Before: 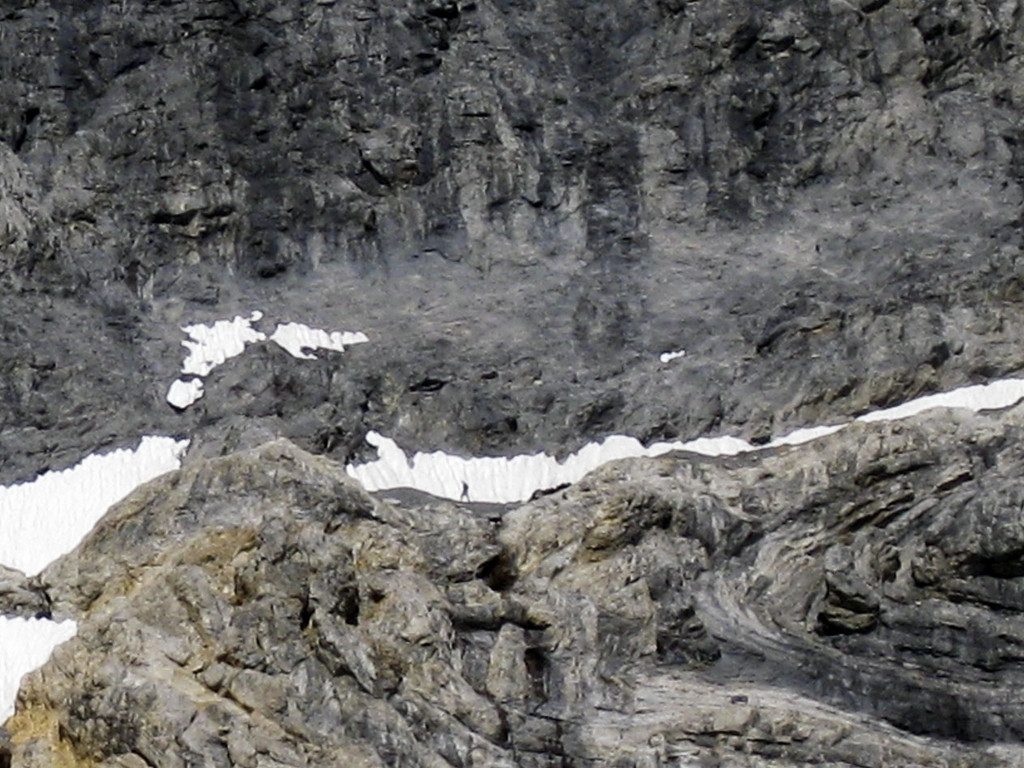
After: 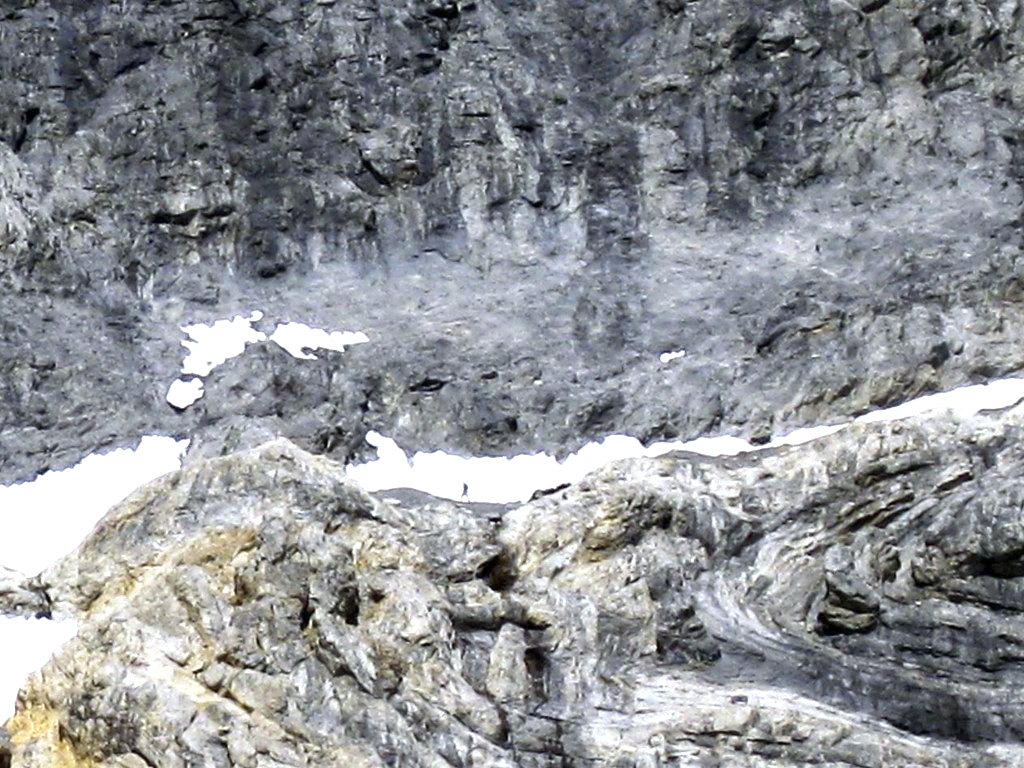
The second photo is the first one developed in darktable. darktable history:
white balance: red 0.967, blue 1.049
exposure: exposure 1.16 EV, compensate exposure bias true, compensate highlight preservation false
